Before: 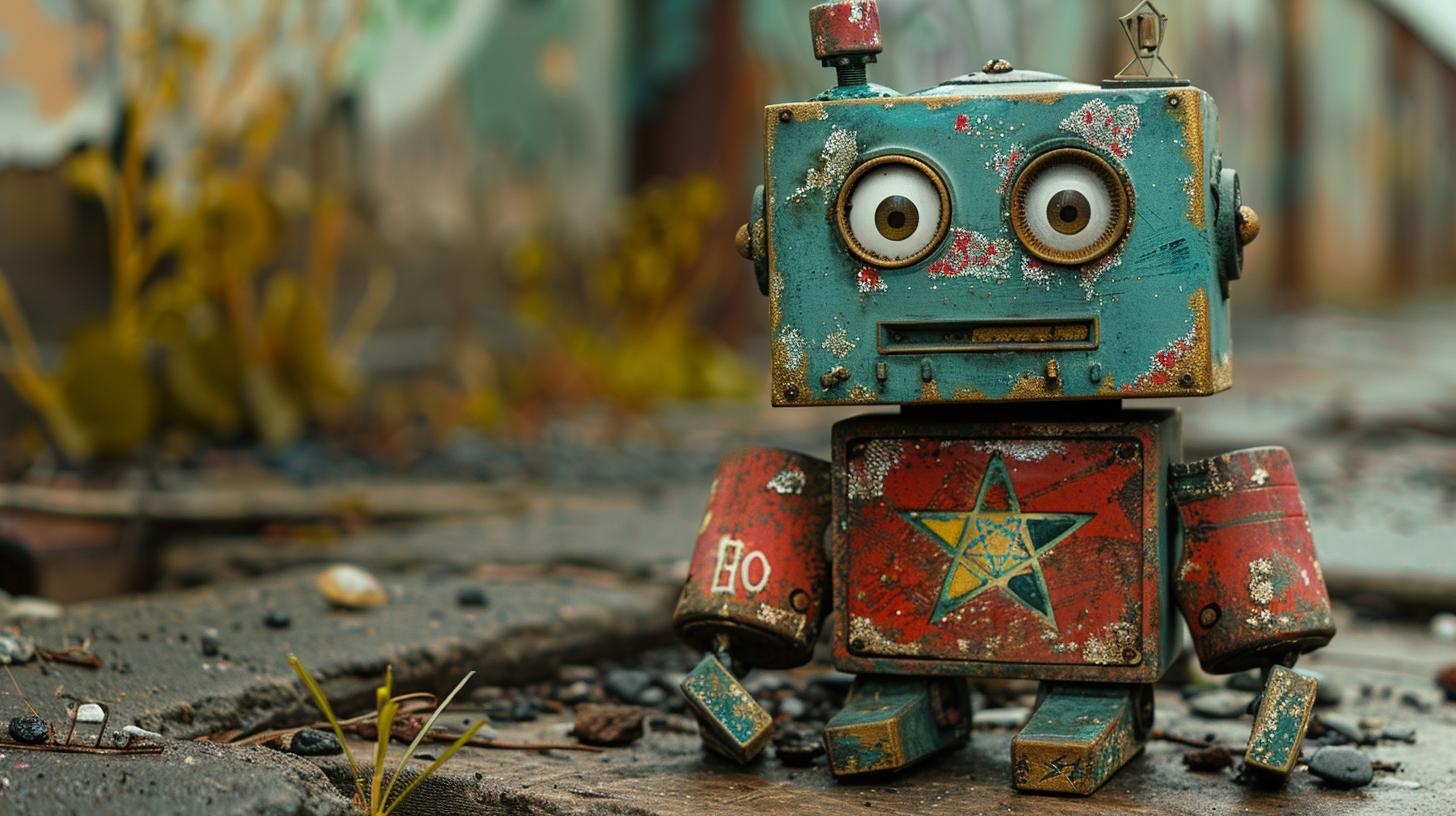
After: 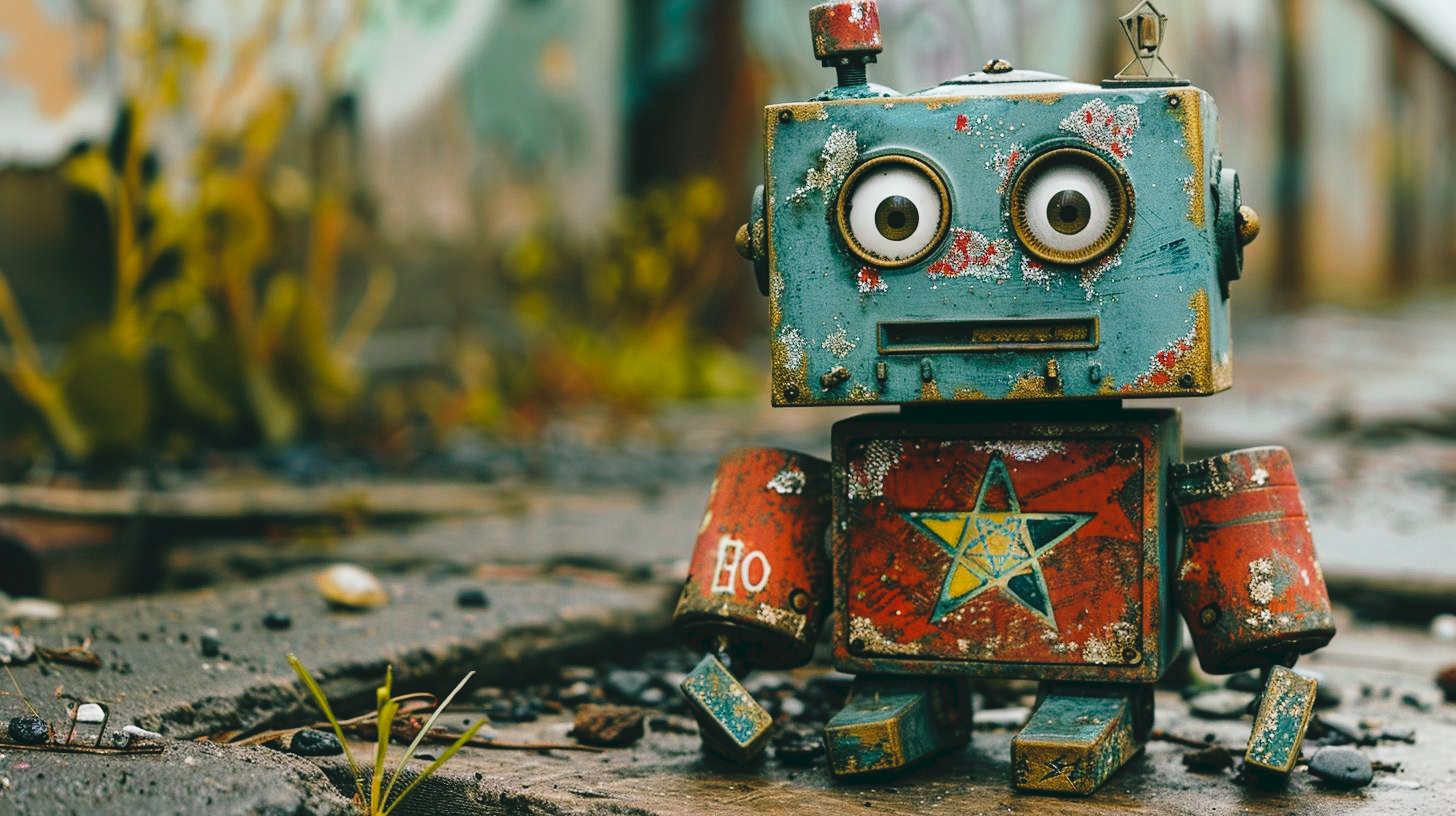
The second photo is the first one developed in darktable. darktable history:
tone curve: curves: ch0 [(0, 0) (0.003, 0.072) (0.011, 0.073) (0.025, 0.072) (0.044, 0.076) (0.069, 0.089) (0.1, 0.103) (0.136, 0.123) (0.177, 0.158) (0.224, 0.21) (0.277, 0.275) (0.335, 0.372) (0.399, 0.463) (0.468, 0.556) (0.543, 0.633) (0.623, 0.712) (0.709, 0.795) (0.801, 0.869) (0.898, 0.942) (1, 1)], preserve colors none
color look up table: target L [91.12, 91.92, 90.42, 91.49, 88.13, 83.73, 74.55, 66.47, 62.88, 59.35, 45.97, 24.75, 200.09, 77.04, 67.91, 68.16, 63.95, 53.23, 55.35, 48.51, 48.42, 43.69, 43.91, 38.92, 33, 26.82, 16.76, 15.87, 94.98, 76.98, 77.4, 70.61, 65.66, 54.8, 51.01, 48.81, 38.44, 39.08, 36.74, 35.69, 17.89, 11.99, 3.413, 95.25, 85.86, 77.15, 59.49, 51.07, 39.92], target a [-4.637, -31.21, -32.04, -27.97, -57.63, -18.9, -11.44, -25.62, -60.1, -32.06, -40.02, -24.08, 0, 9.117, 36.79, 29.02, 3.519, 52.72, 28.66, 72.64, 49.33, 1.658, 22.17, 14.86, 43.7, 25.24, 25.01, -5.512, 3.659, 31.63, 12.81, 24.12, 56.34, 71.96, 78.61, 25.44, 23.55, 38.26, 51.17, 56.79, 7.682, 39.91, -9.416, -7.355, -22.51, -8.67, -17.8, -8.944, -19.85], target b [14.41, 38.85, 20.13, 8.83, 30.3, 8.11, 5.165, 26.17, 38.98, 7.343, 33.54, 18.36, 0, 70.98, 27.07, 57.23, 57.49, 19.6, 34.43, 30.31, 50.29, 20.31, 42.63, 6.59, 14.85, 38.12, 5.412, 9.516, -5.024, -12.8, -7.97, -38.77, -29.63, -56.77, -34.8, -25.69, -80.81, -53.16, -15.17, -78.65, -29.23, -51.81, -6.516, -6.066, -13.54, -31.92, -19.9, -52.64, -8.391], num patches 49
